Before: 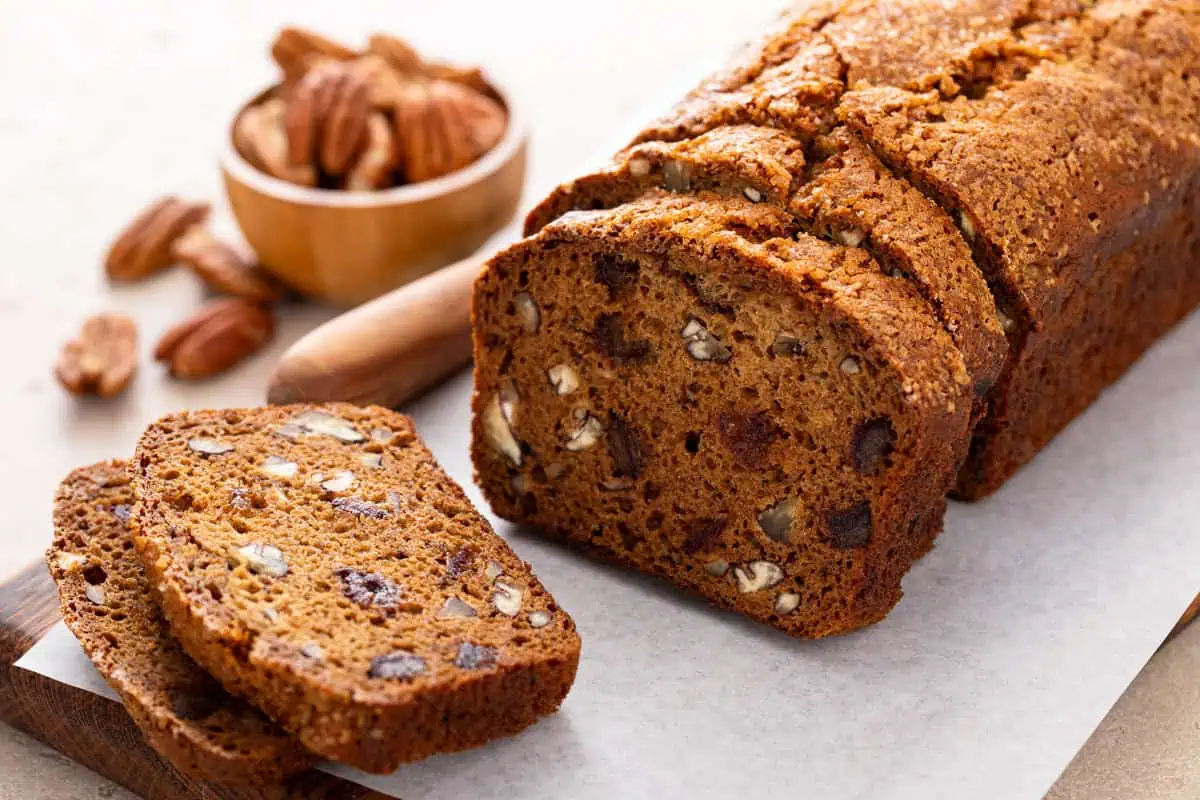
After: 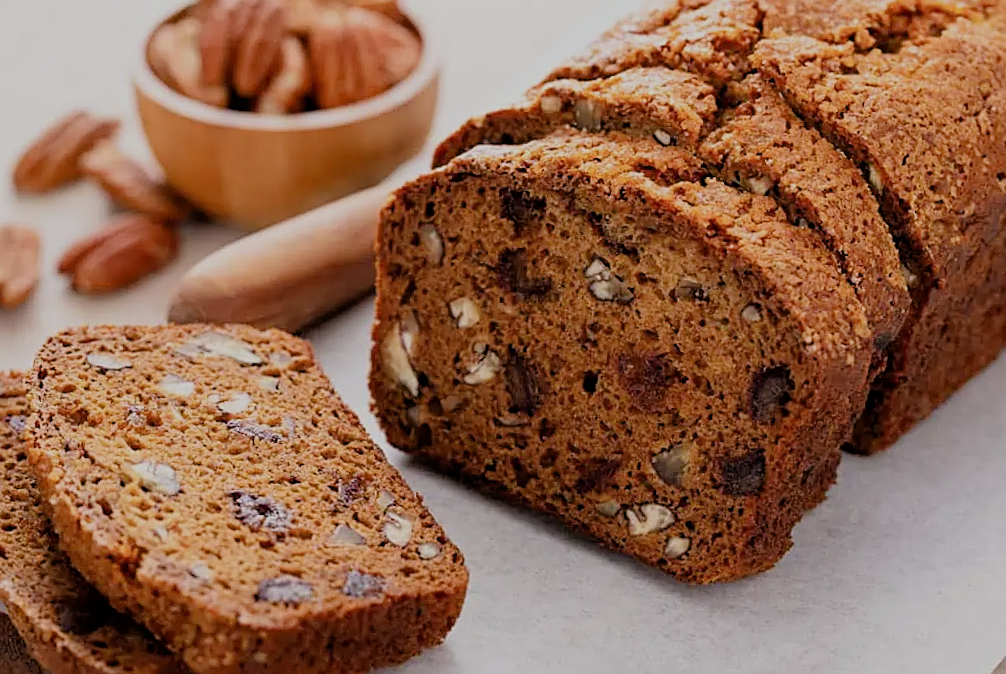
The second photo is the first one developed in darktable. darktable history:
crop and rotate: angle -2.86°, left 5.293%, top 5.16%, right 4.636%, bottom 4.298%
sharpen: on, module defaults
filmic rgb: black relative exposure -6.51 EV, white relative exposure 4.71 EV, threshold 3.03 EV, hardness 3.12, contrast 0.808, iterations of high-quality reconstruction 10, enable highlight reconstruction true
